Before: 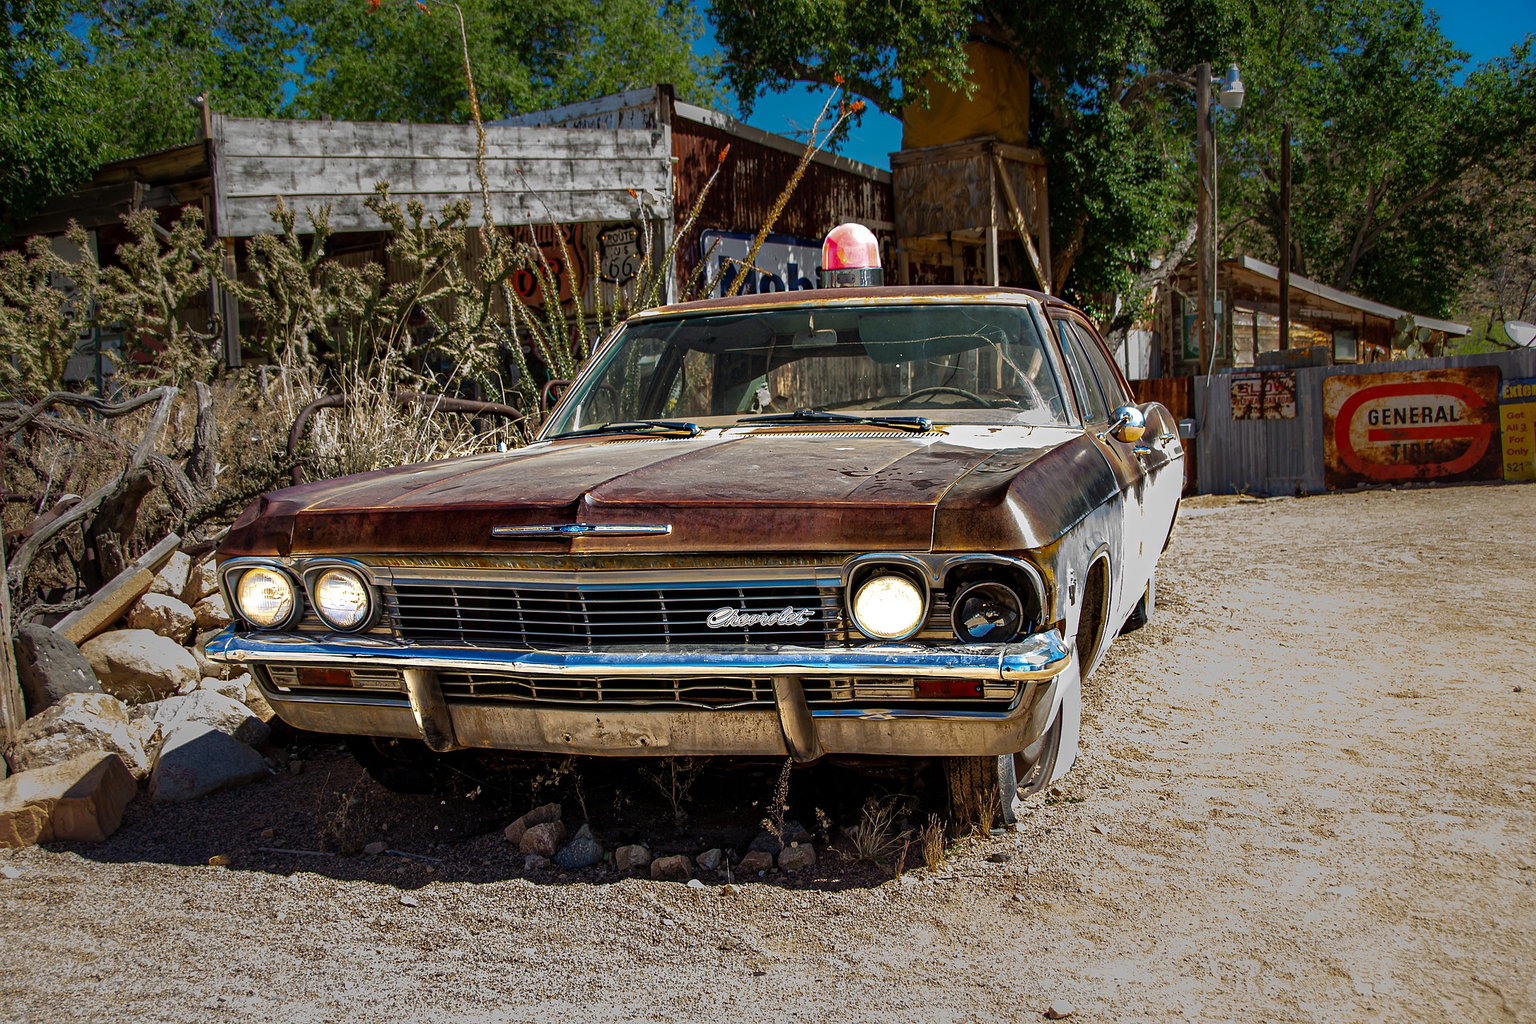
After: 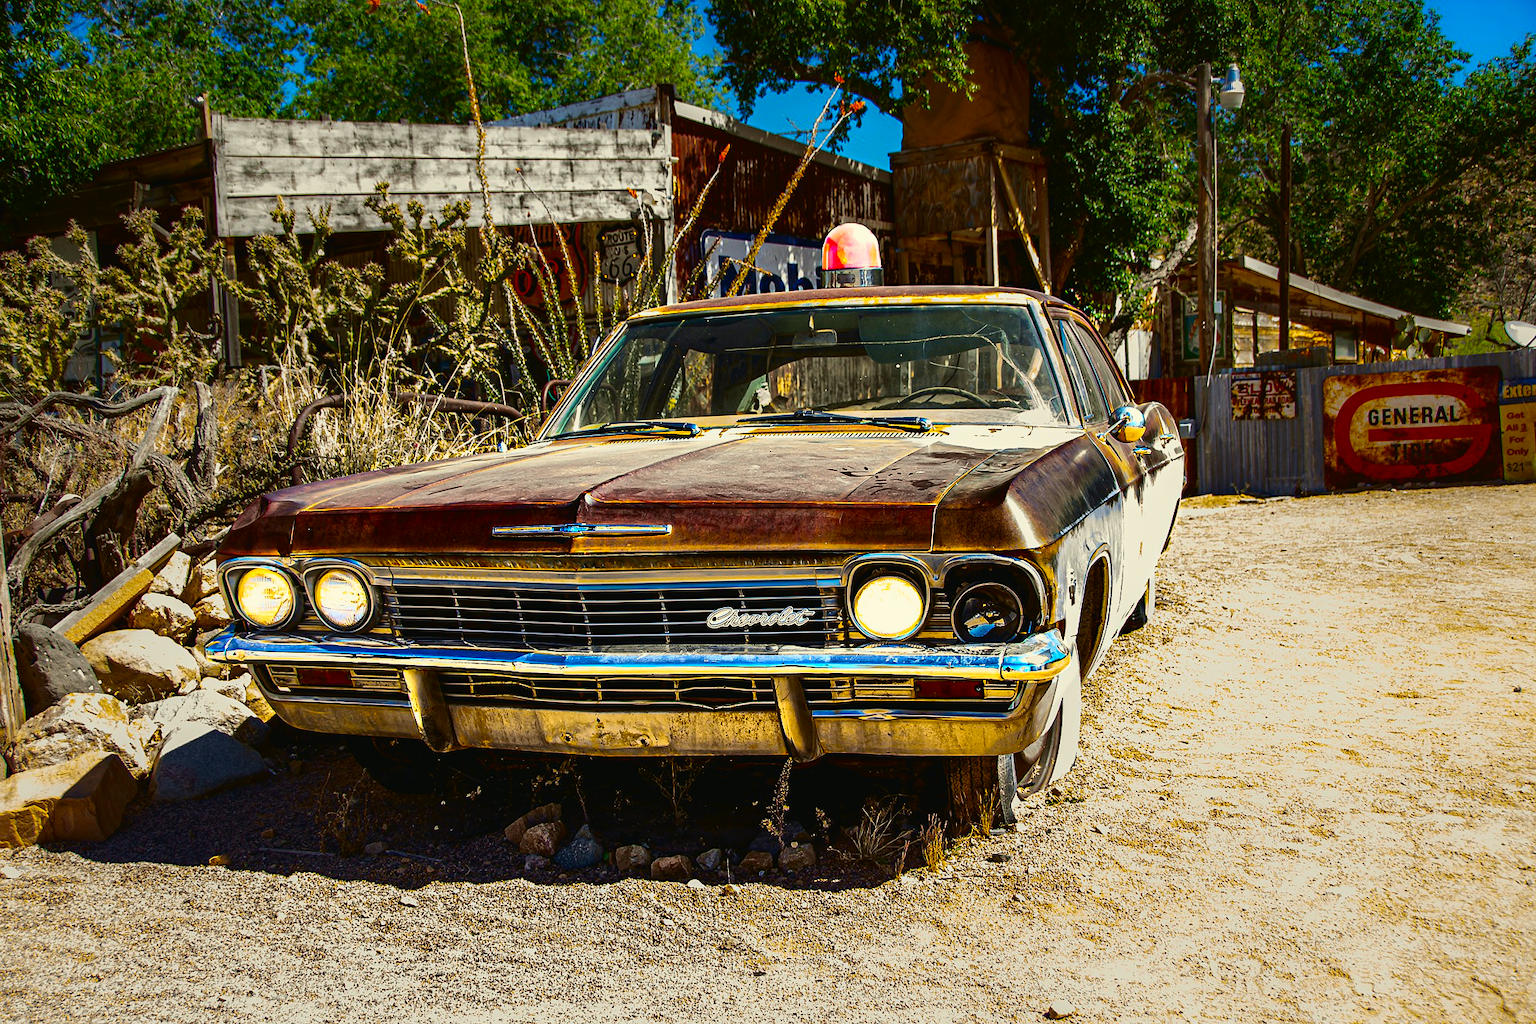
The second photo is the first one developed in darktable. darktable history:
tone curve: curves: ch0 [(0.003, 0.023) (0.071, 0.052) (0.236, 0.197) (0.466, 0.557) (0.625, 0.761) (0.783, 0.9) (0.994, 0.968)]; ch1 [(0, 0) (0.262, 0.227) (0.417, 0.386) (0.469, 0.467) (0.502, 0.498) (0.528, 0.53) (0.573, 0.579) (0.605, 0.621) (0.644, 0.671) (0.686, 0.728) (0.994, 0.987)]; ch2 [(0, 0) (0.262, 0.188) (0.385, 0.353) (0.427, 0.424) (0.495, 0.493) (0.515, 0.54) (0.547, 0.561) (0.589, 0.613) (0.644, 0.748) (1, 1)], color space Lab, independent channels, preserve colors none
color balance rgb: power › chroma 0.268%, power › hue 60.37°, highlights gain › luminance 6.163%, highlights gain › chroma 2.635%, highlights gain › hue 88.85°, perceptual saturation grading › global saturation 19.847%
